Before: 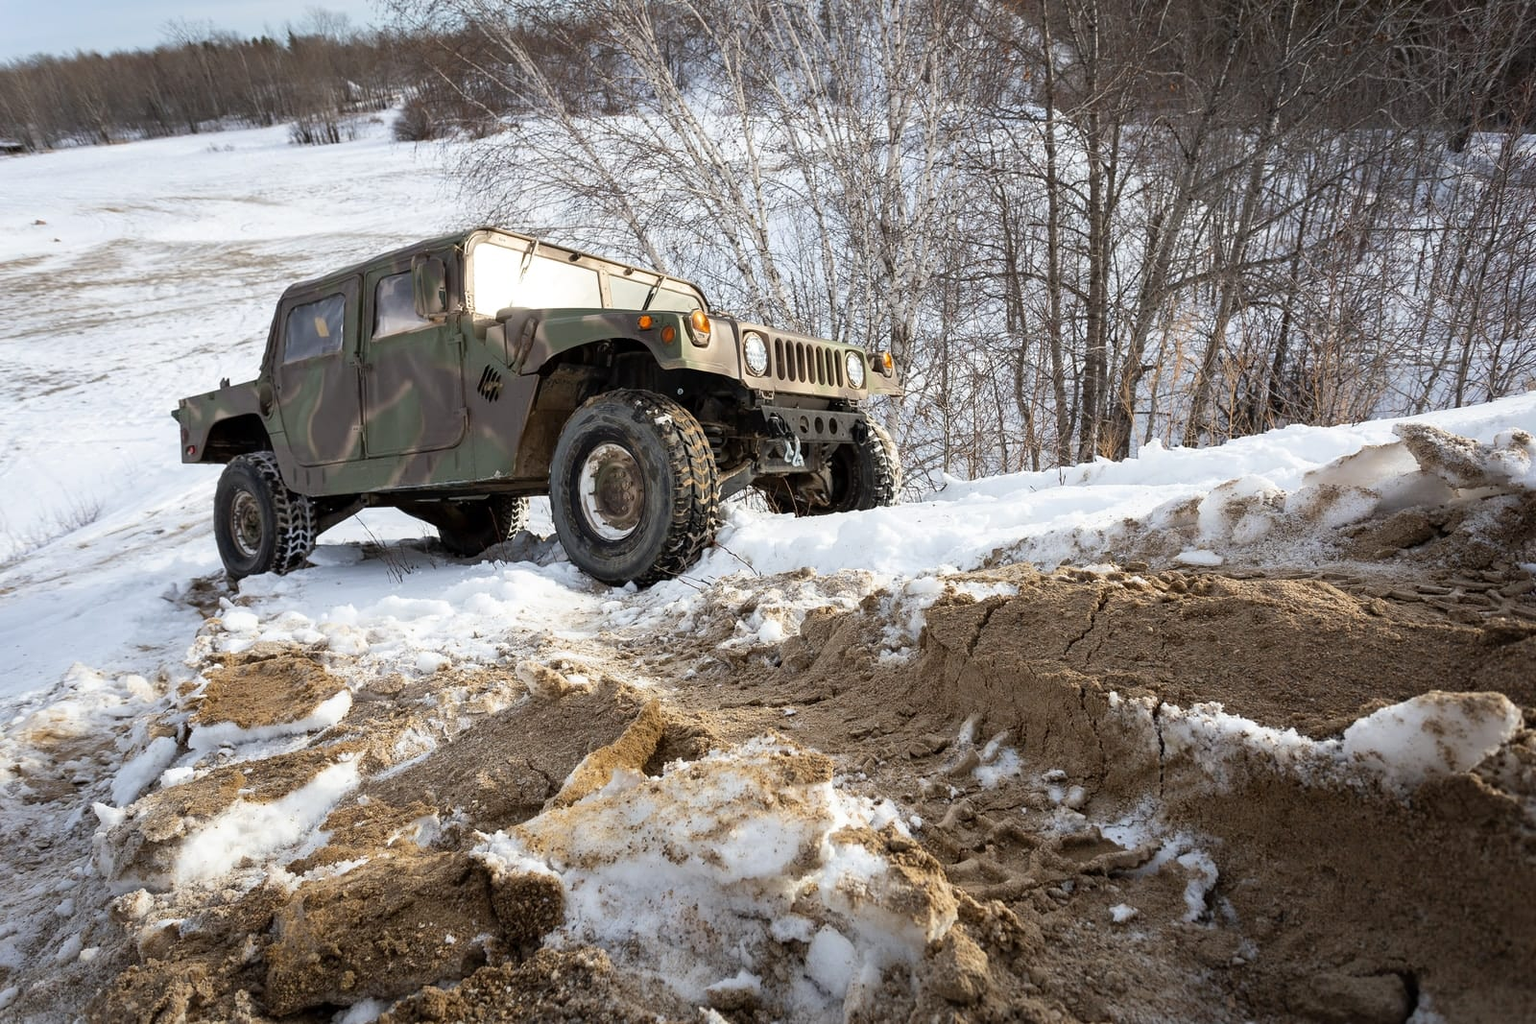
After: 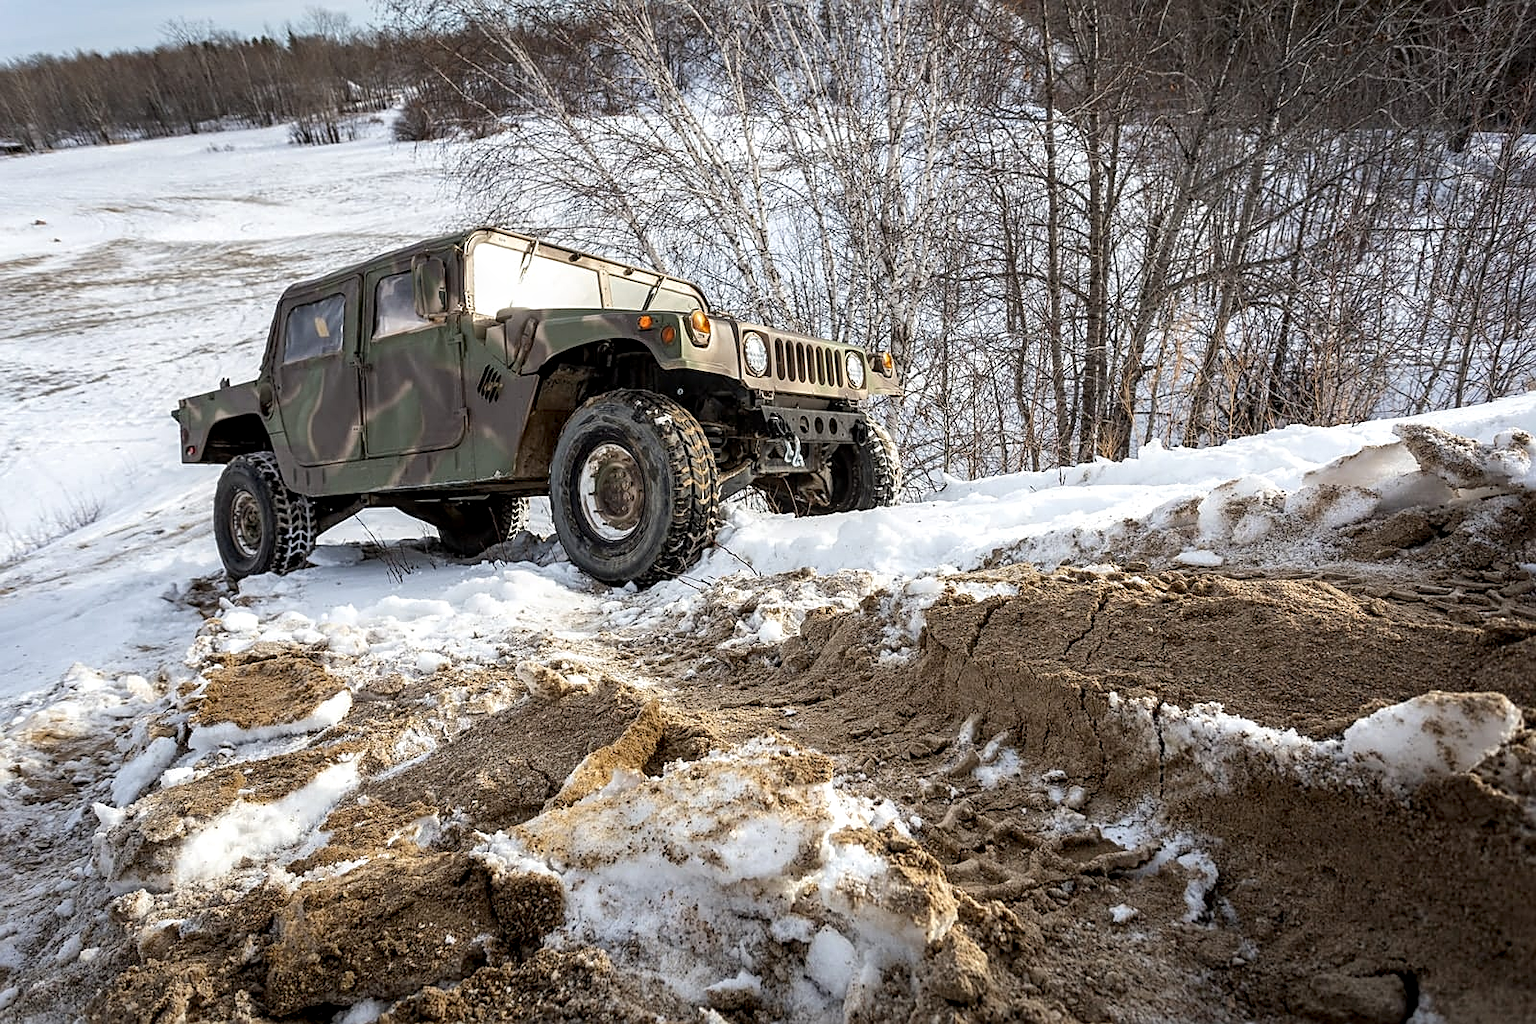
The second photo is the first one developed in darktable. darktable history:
sharpen: on, module defaults
local contrast: highlights 40%, shadows 59%, detail 137%, midtone range 0.509
